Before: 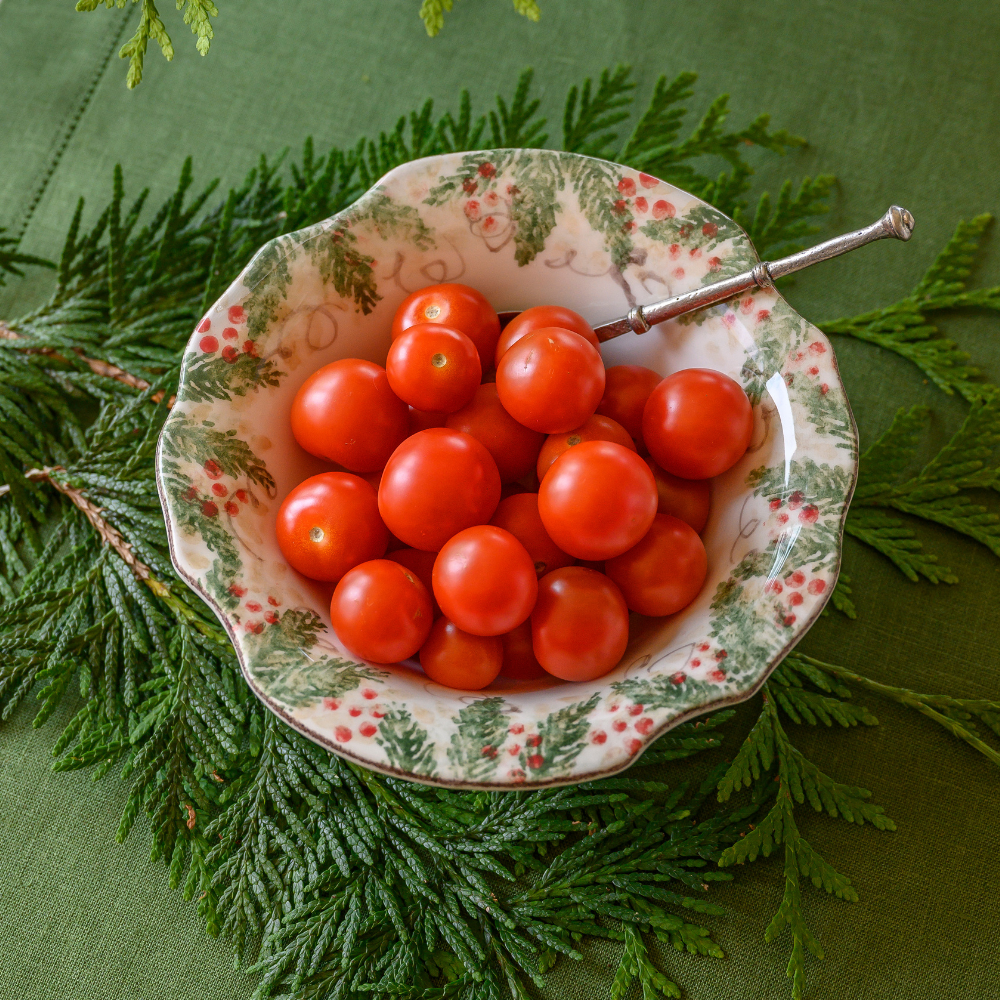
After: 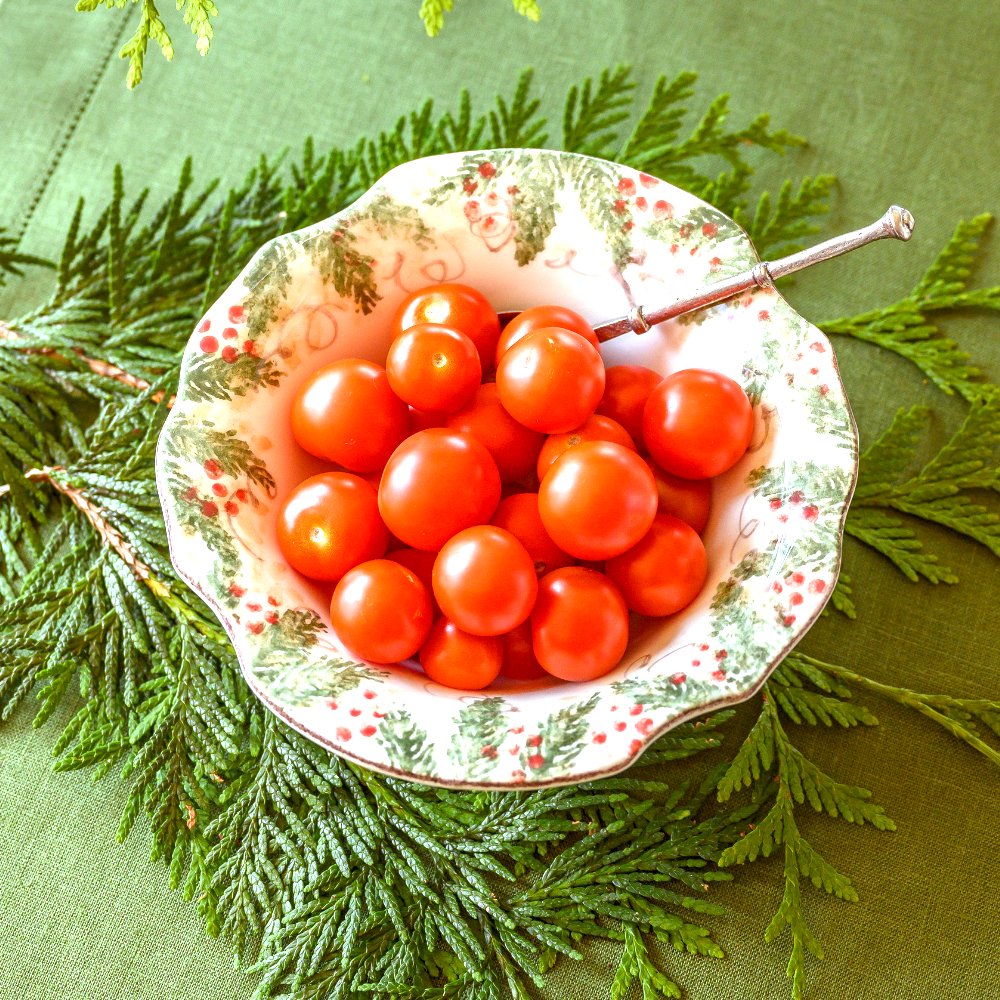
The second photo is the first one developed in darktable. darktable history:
rgb levels: mode RGB, independent channels, levels [[0, 0.474, 1], [0, 0.5, 1], [0, 0.5, 1]]
exposure: black level correction 0.001, exposure 1.646 EV, compensate exposure bias true, compensate highlight preservation false
white balance: red 0.925, blue 1.046
